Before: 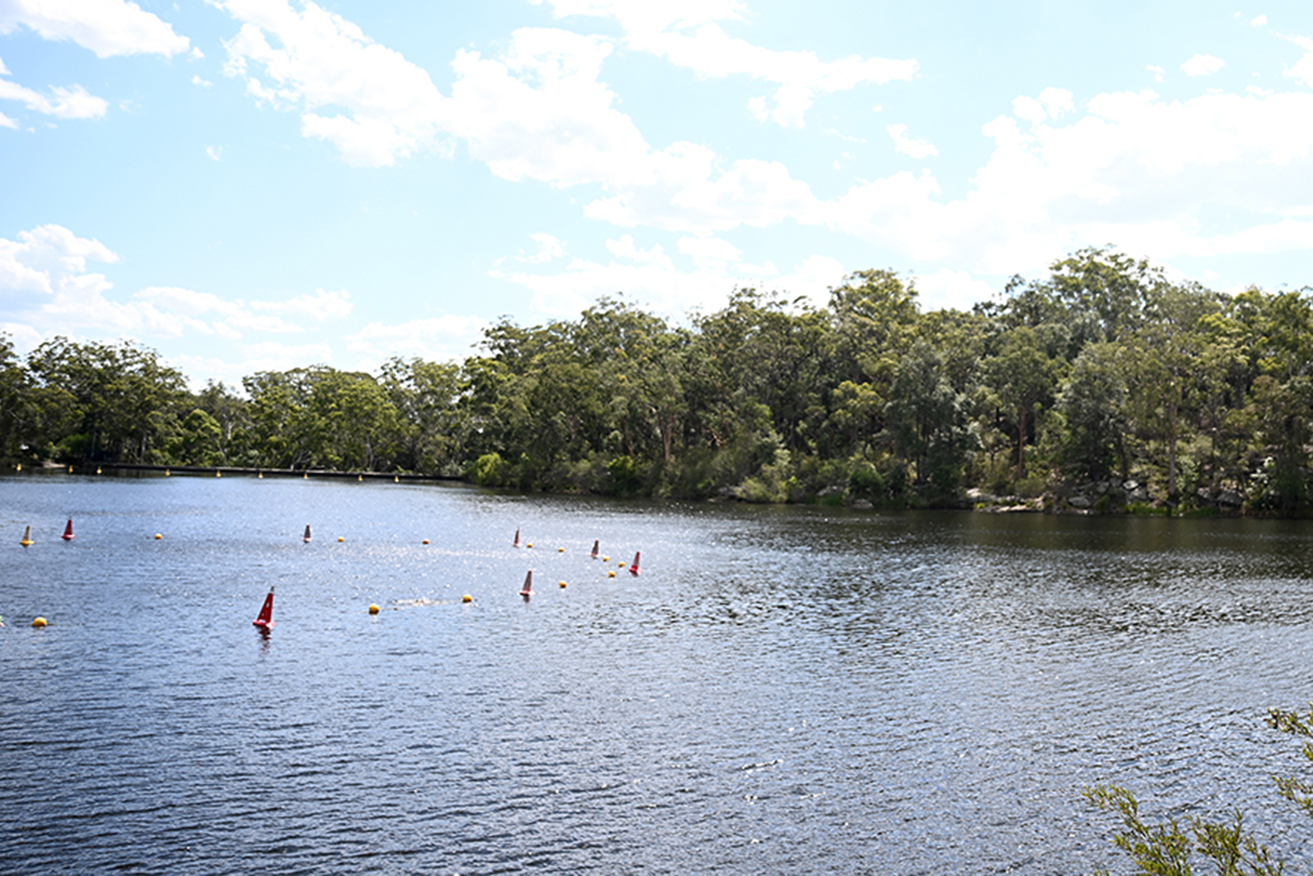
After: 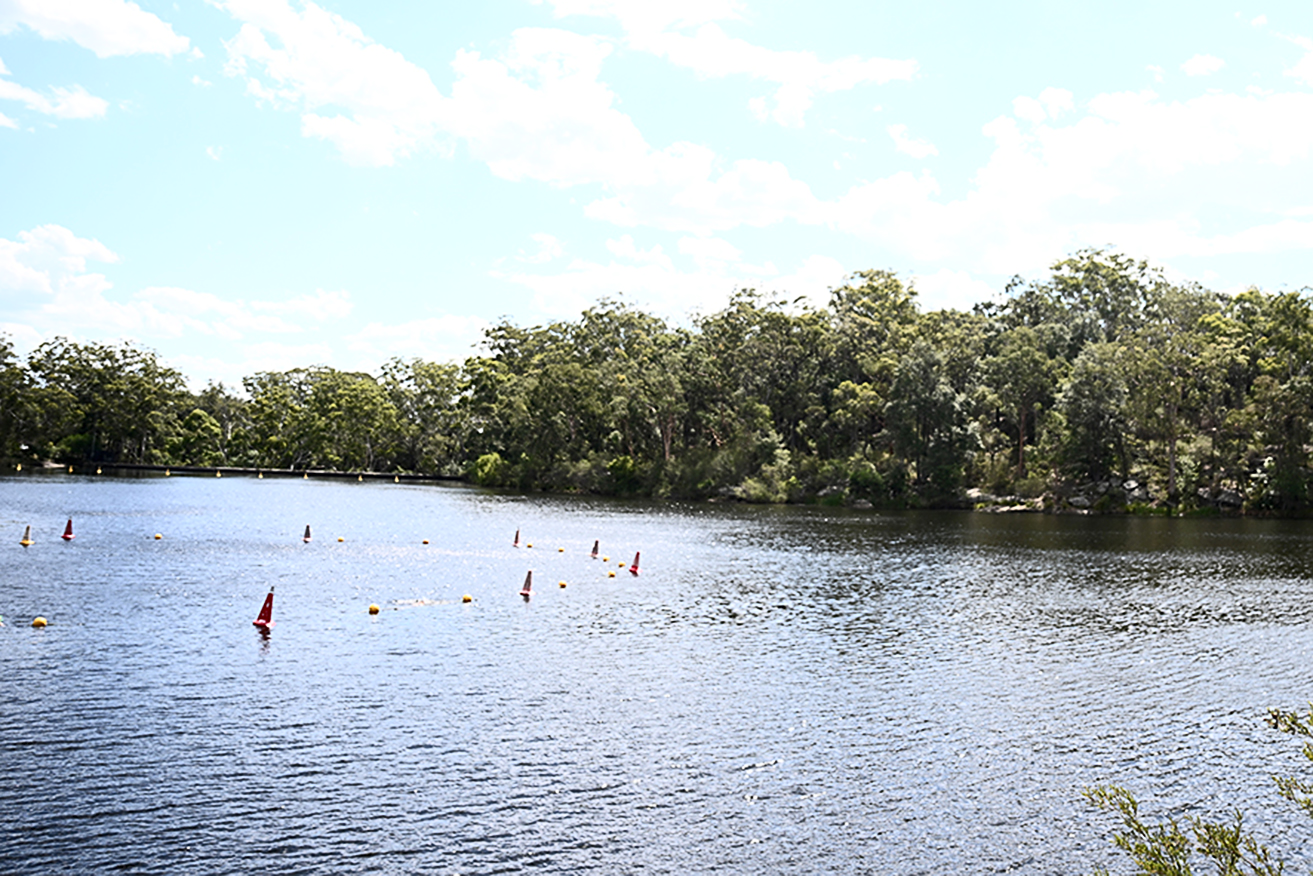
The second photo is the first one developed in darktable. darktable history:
contrast brightness saturation: contrast 0.236, brightness 0.093
sharpen: amount 0.213
